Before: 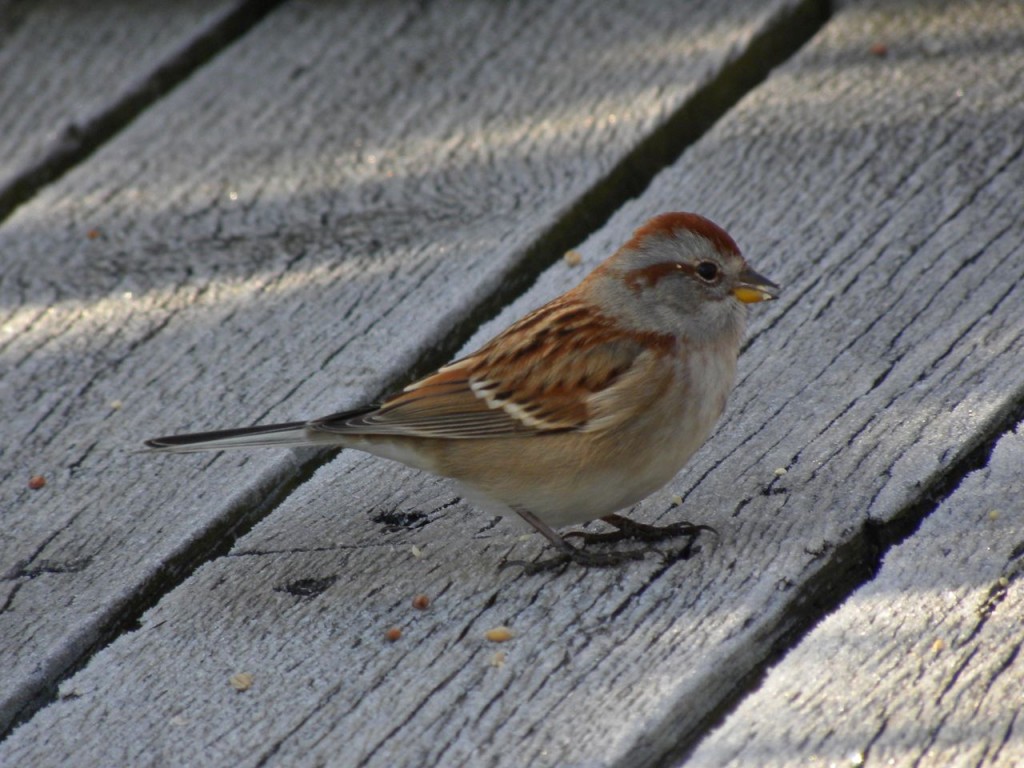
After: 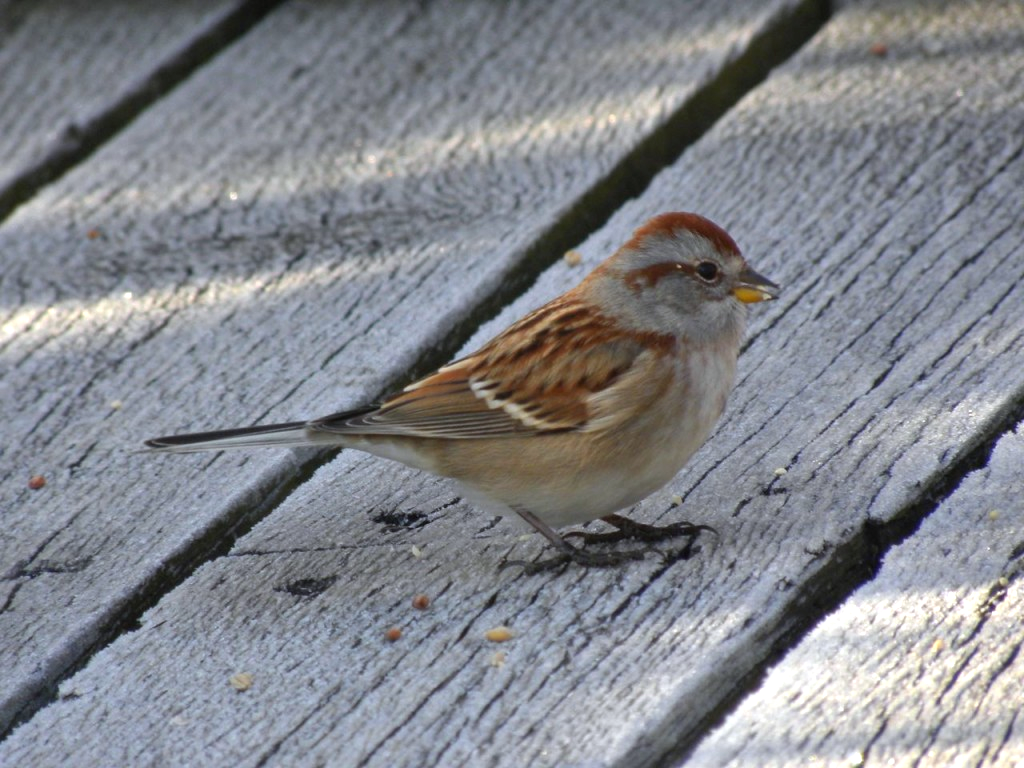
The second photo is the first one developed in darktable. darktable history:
white balance: red 0.983, blue 1.036
exposure: black level correction 0, exposure 0.5 EV, compensate exposure bias true, compensate highlight preservation false
